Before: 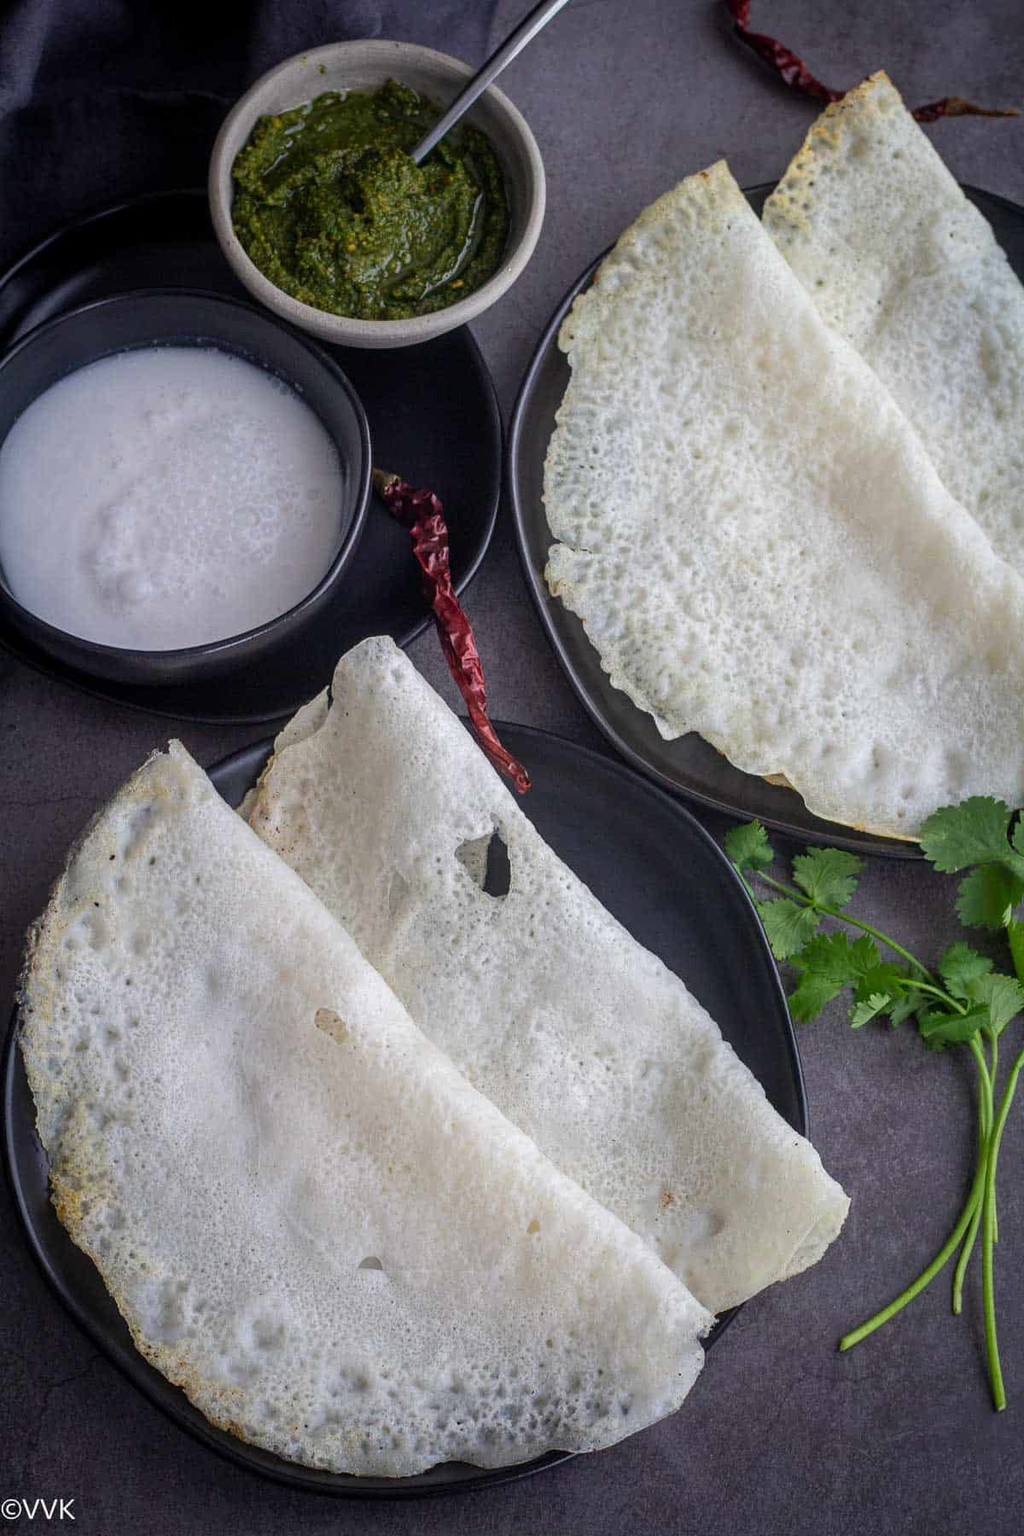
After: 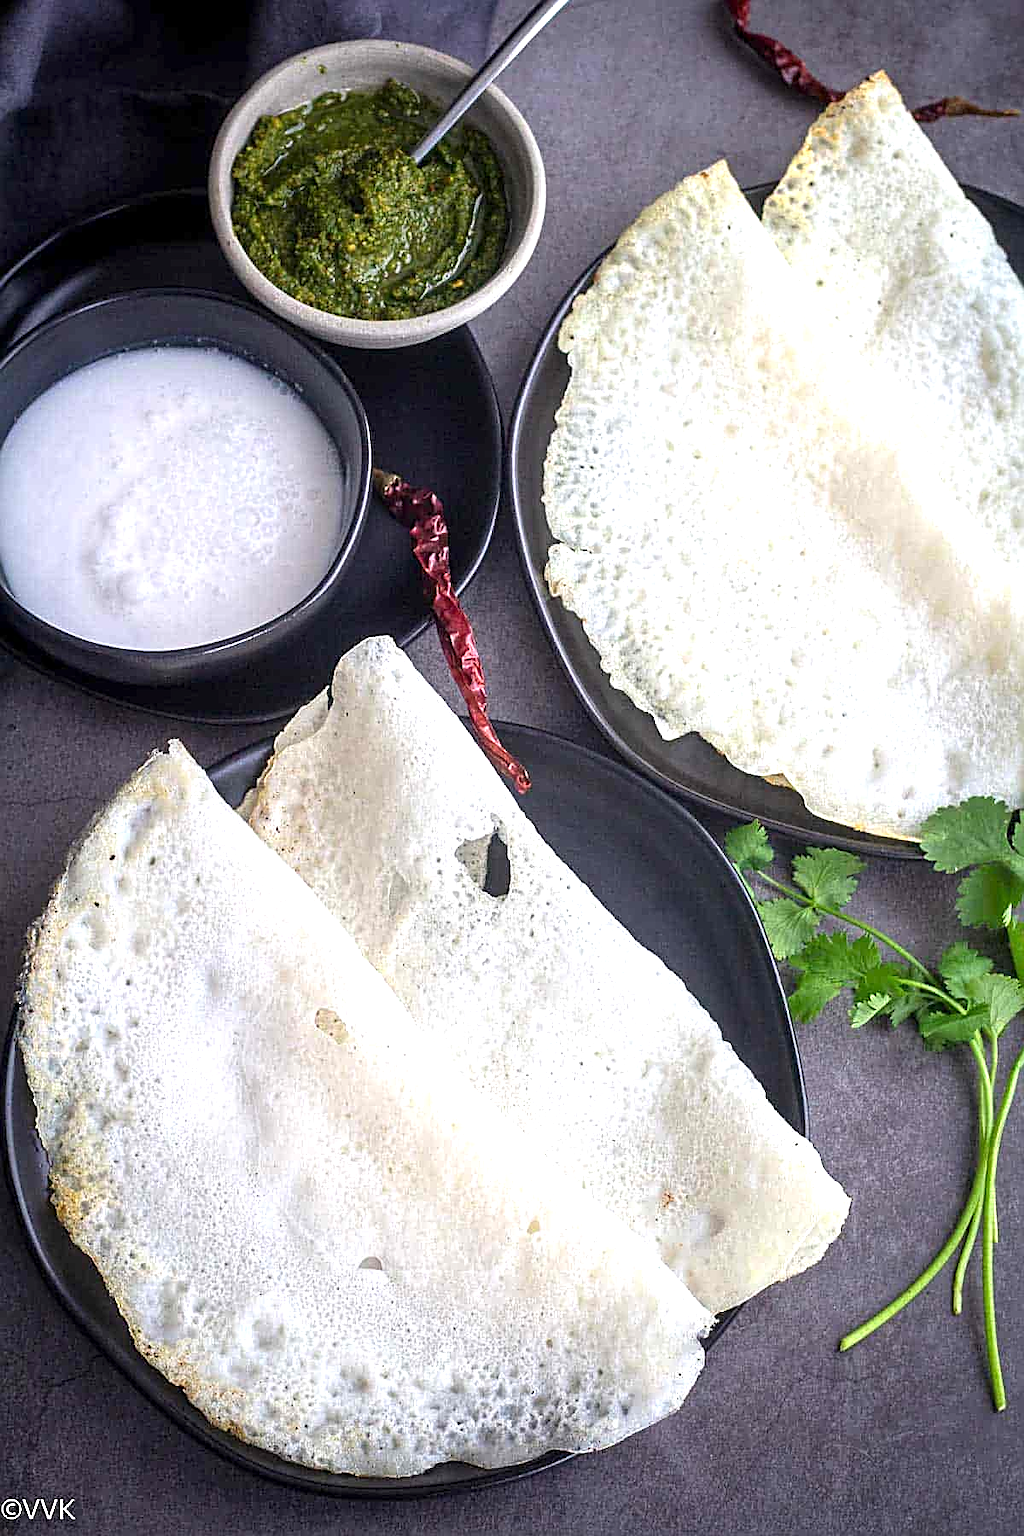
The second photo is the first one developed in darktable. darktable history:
exposure: exposure 1.089 EV, compensate highlight preservation false
sharpen: amount 0.75
